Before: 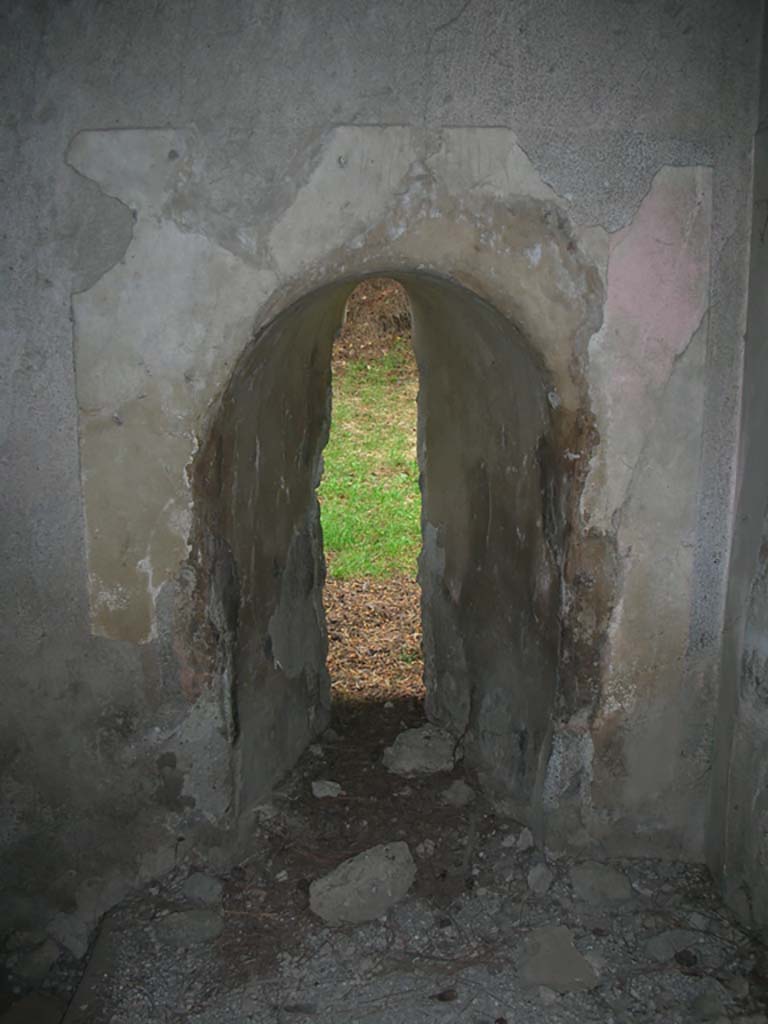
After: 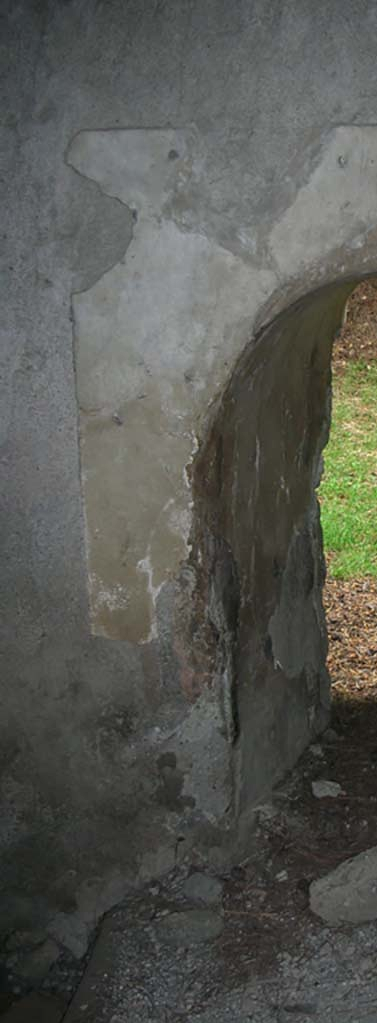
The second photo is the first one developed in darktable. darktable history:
crop and rotate: left 0%, top 0%, right 50.845%
local contrast: on, module defaults
